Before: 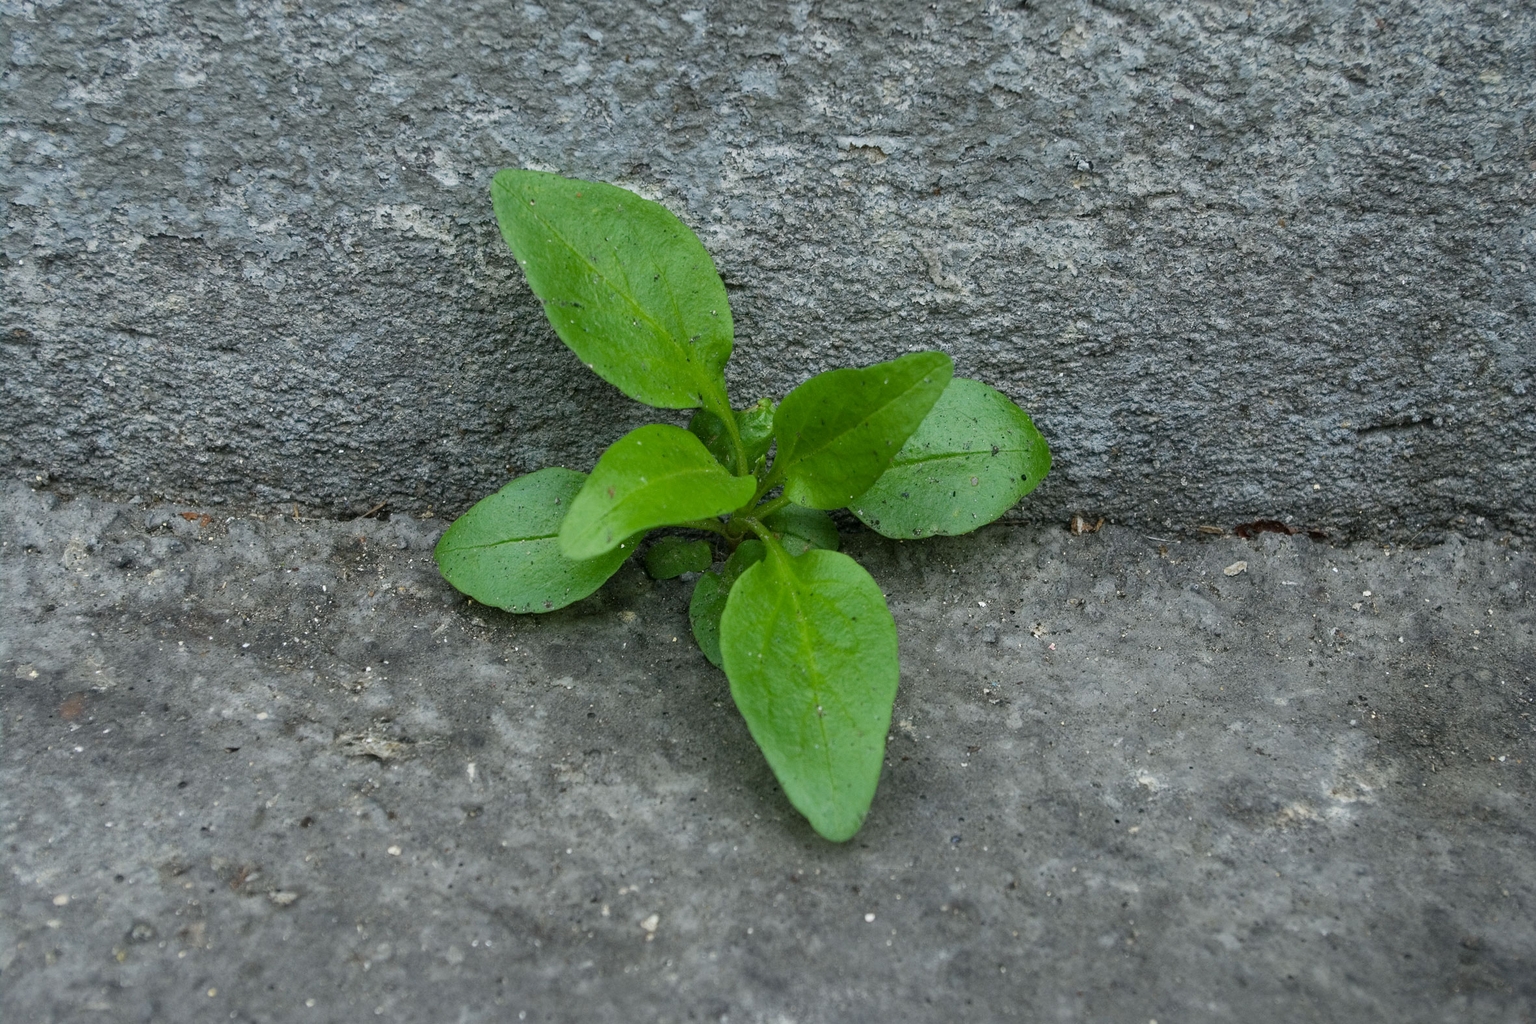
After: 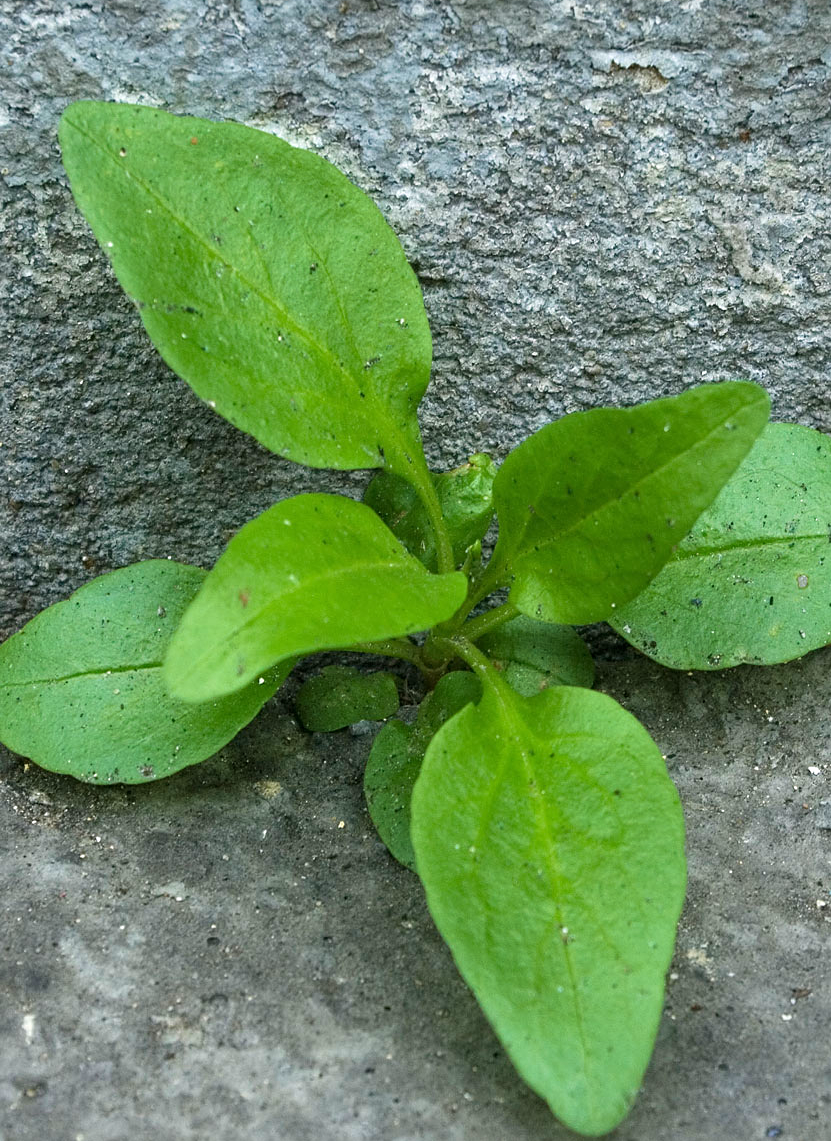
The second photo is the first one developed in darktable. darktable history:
sharpen: amount 0.2
exposure: black level correction 0, exposure 0.5 EV, compensate exposure bias true, compensate highlight preservation false
velvia: on, module defaults
crop and rotate: left 29.476%, top 10.214%, right 35.32%, bottom 17.333%
